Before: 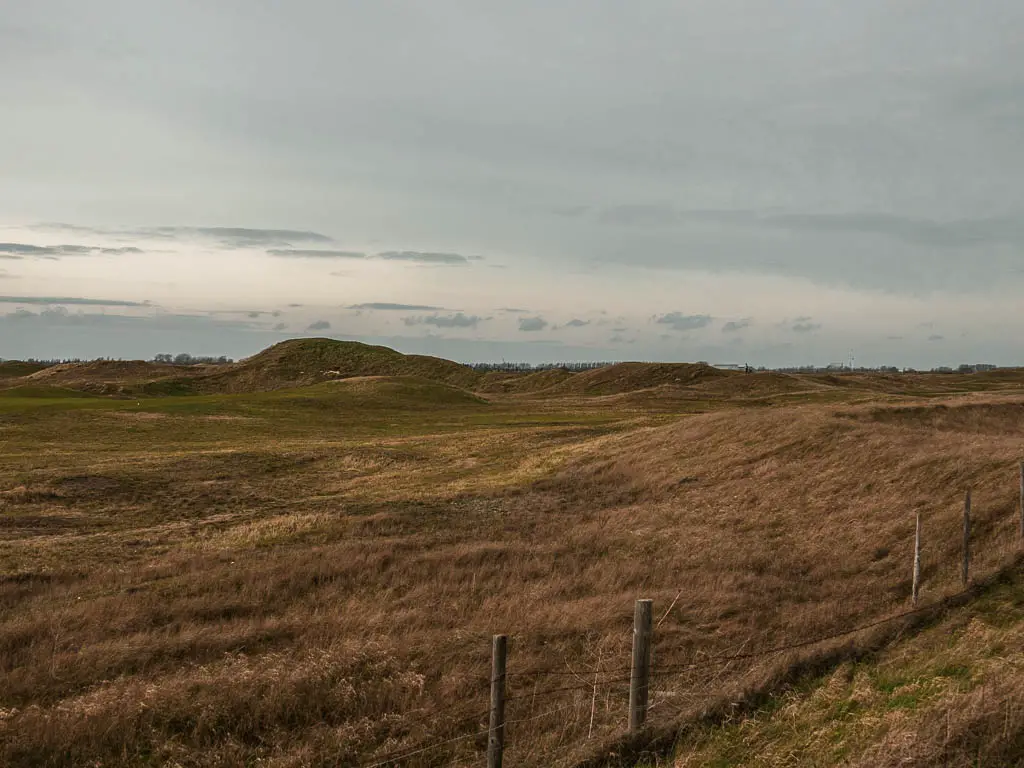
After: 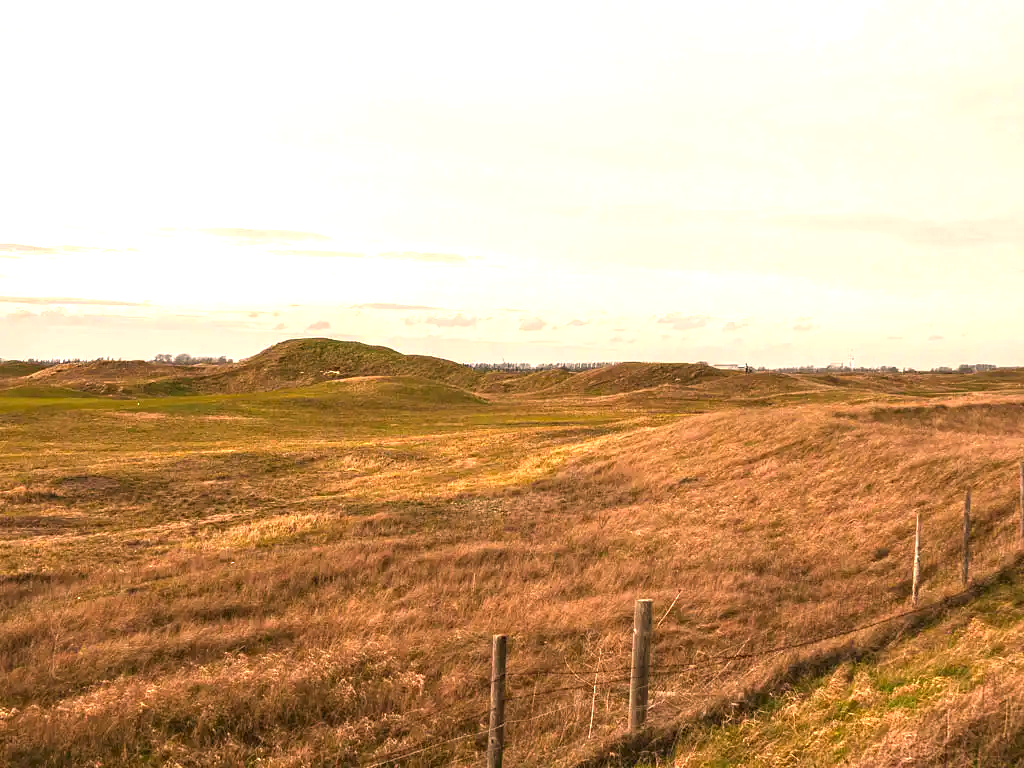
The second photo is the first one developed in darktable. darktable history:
exposure: black level correction 0, exposure 1.674 EV, compensate highlight preservation false
color correction: highlights a* 17.64, highlights b* 18.64
